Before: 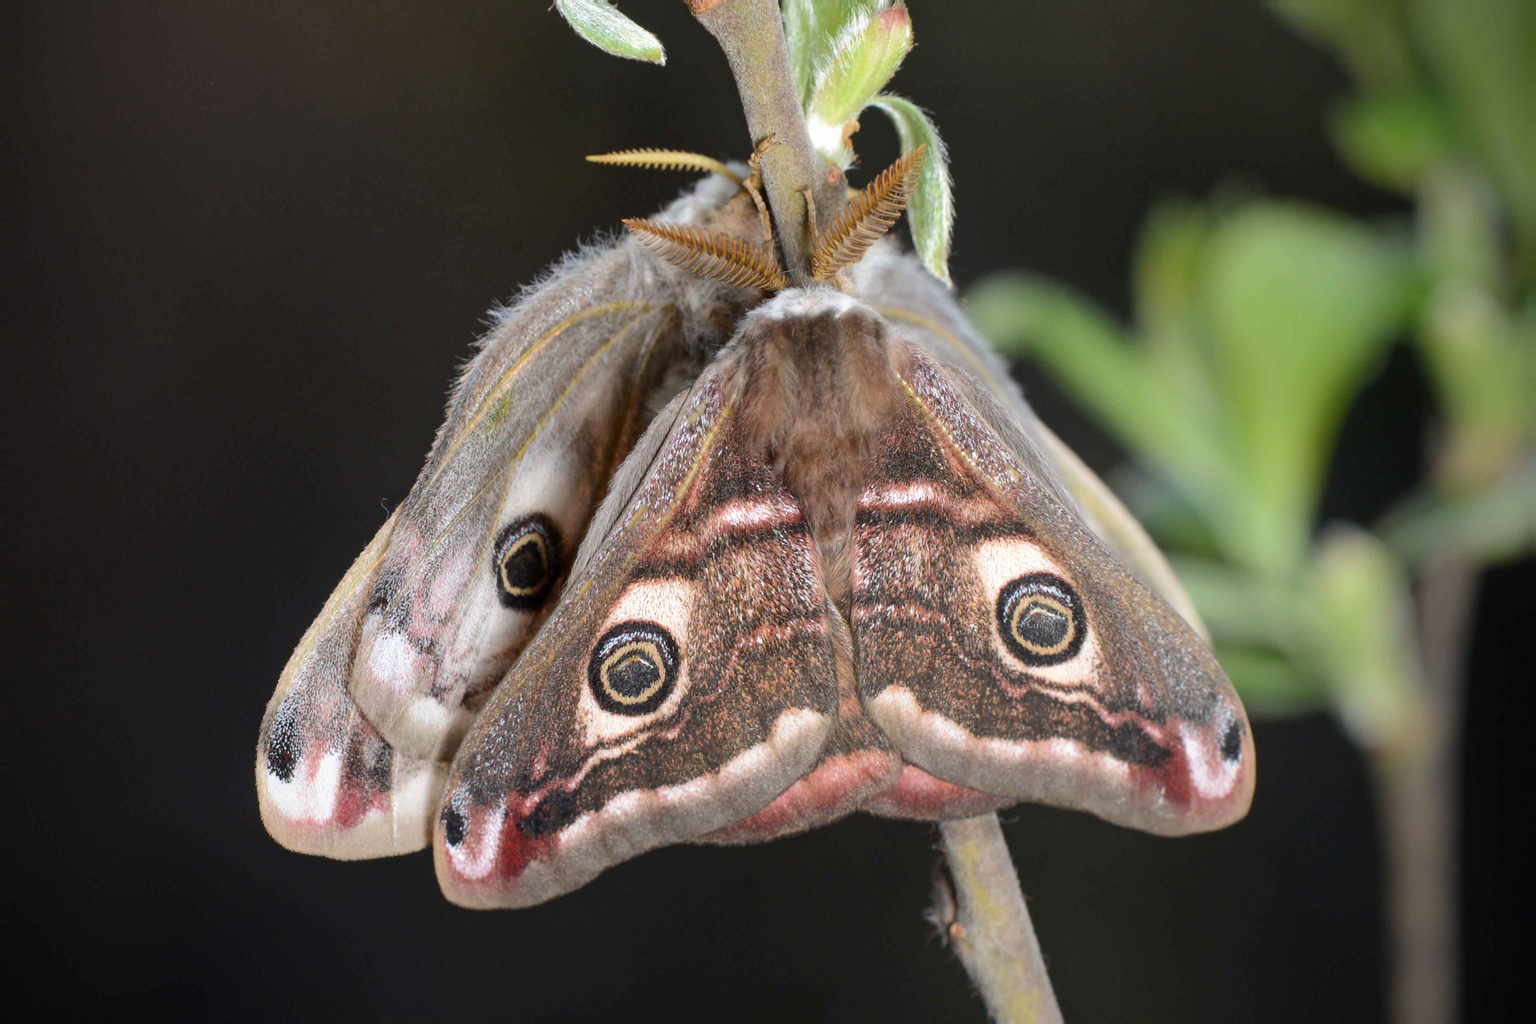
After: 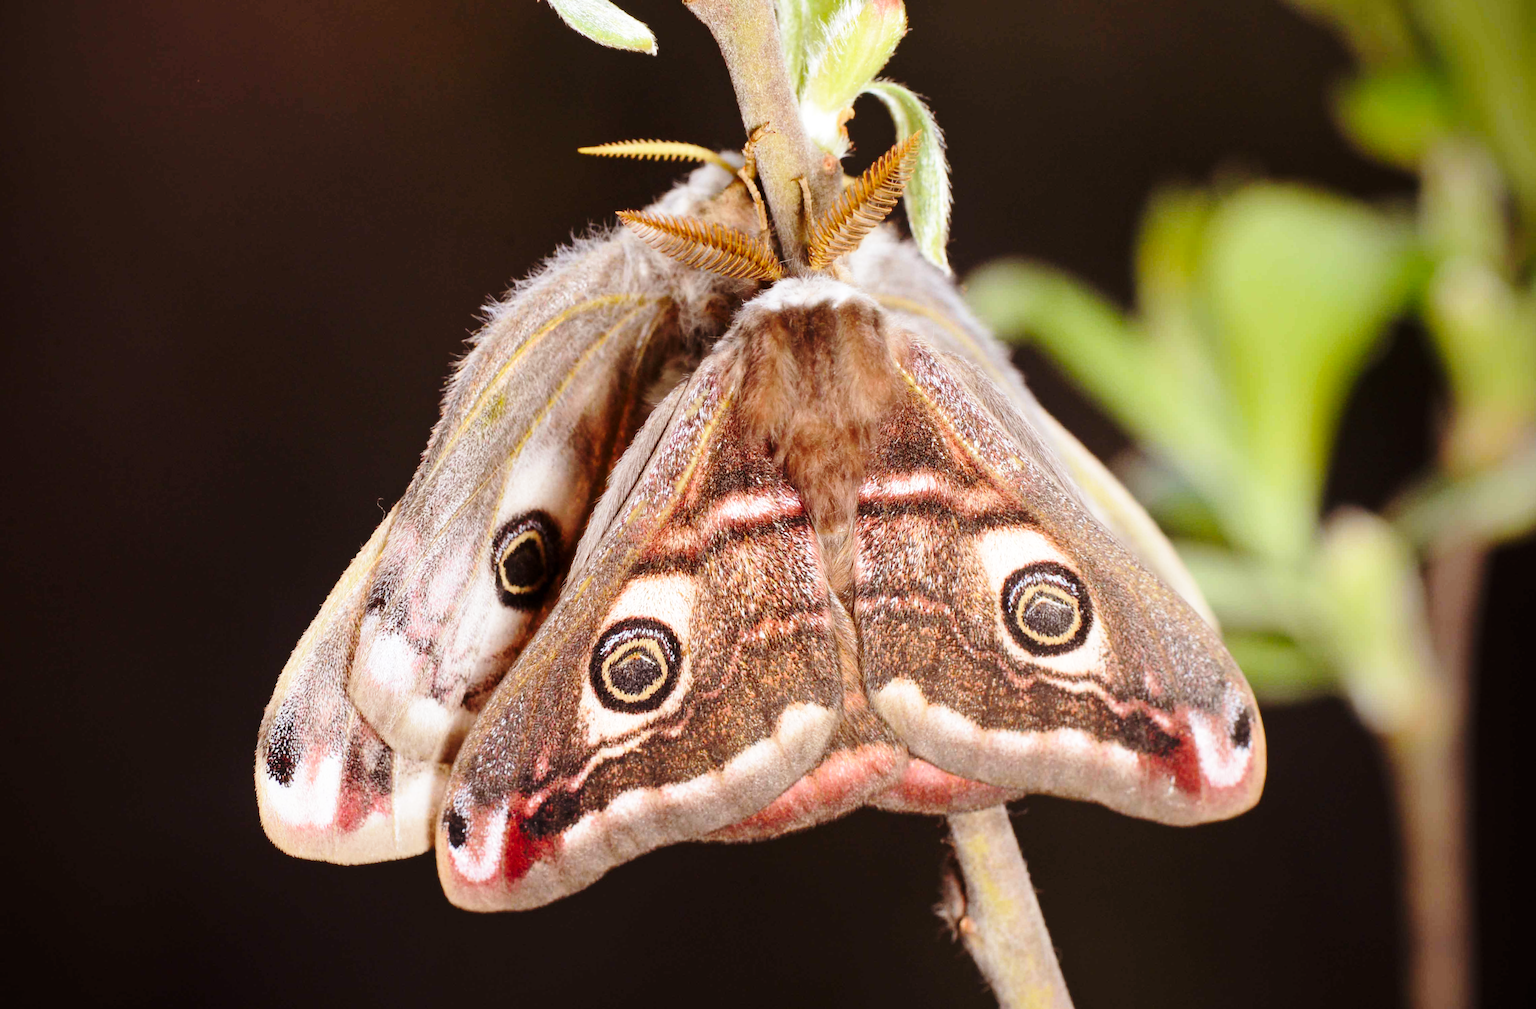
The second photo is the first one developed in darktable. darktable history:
rotate and perspective: rotation -1°, crop left 0.011, crop right 0.989, crop top 0.025, crop bottom 0.975
base curve: curves: ch0 [(0, 0) (0.028, 0.03) (0.121, 0.232) (0.46, 0.748) (0.859, 0.968) (1, 1)], preserve colors none
rgb levels: mode RGB, independent channels, levels [[0, 0.5, 1], [0, 0.521, 1], [0, 0.536, 1]]
